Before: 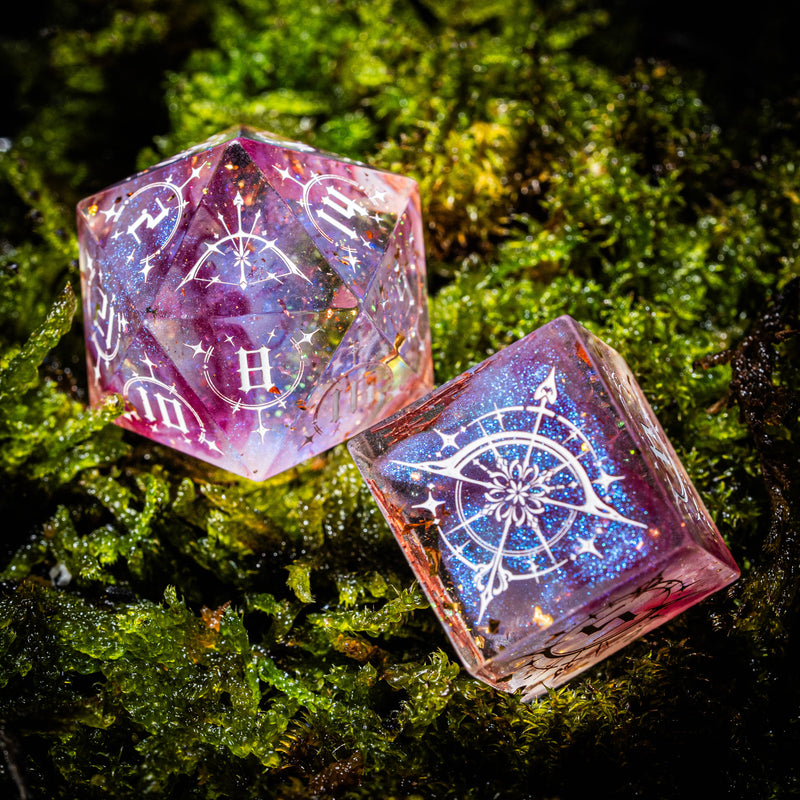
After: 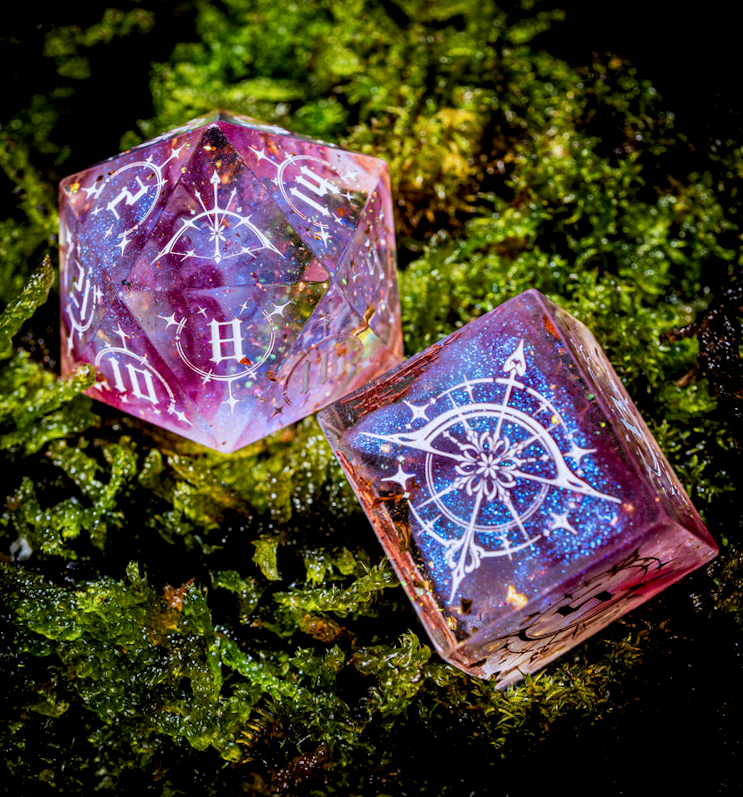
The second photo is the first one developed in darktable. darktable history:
exposure: black level correction 0.009, exposure -0.159 EV, compensate highlight preservation false
color calibration: illuminant as shot in camera, x 0.358, y 0.373, temperature 4628.91 K
velvia: strength 21.76%
rotate and perspective: rotation 0.215°, lens shift (vertical) -0.139, crop left 0.069, crop right 0.939, crop top 0.002, crop bottom 0.996
